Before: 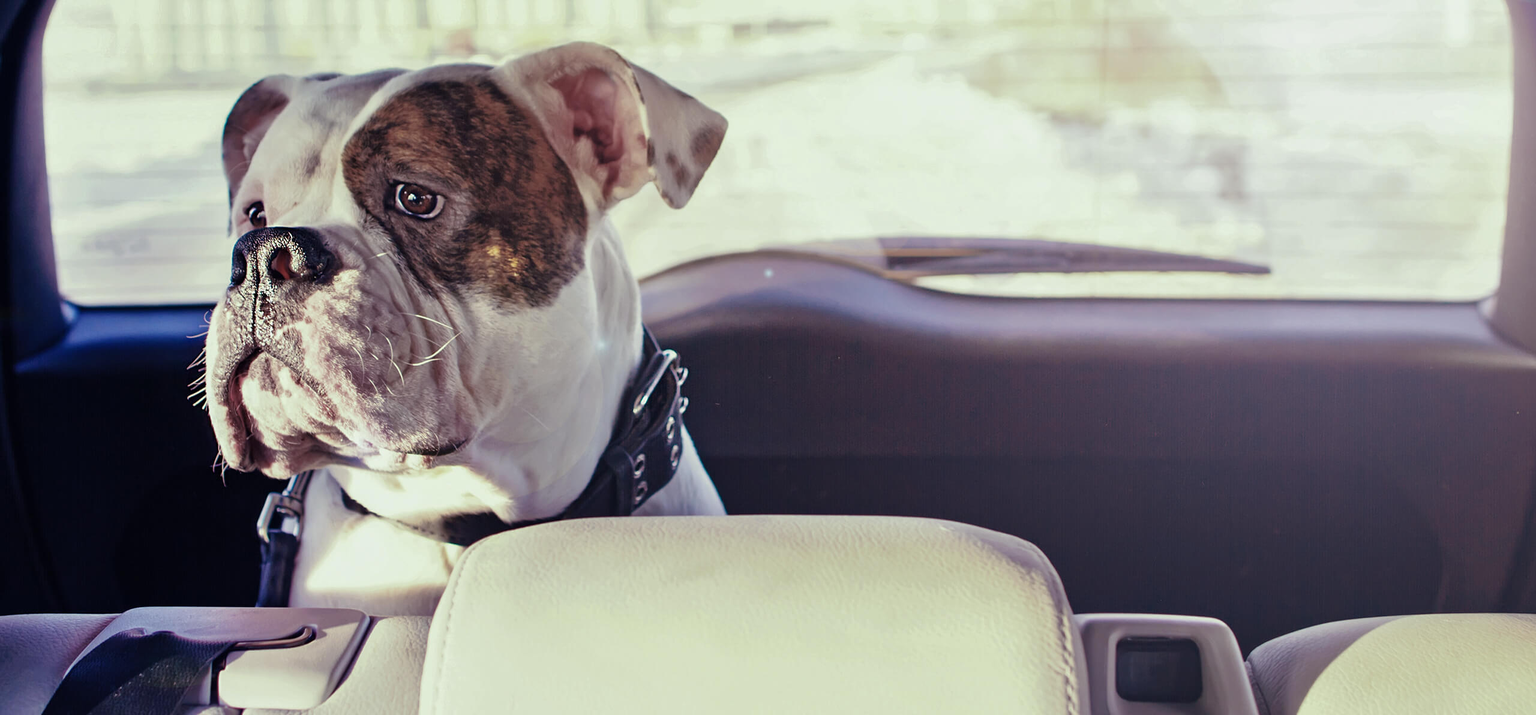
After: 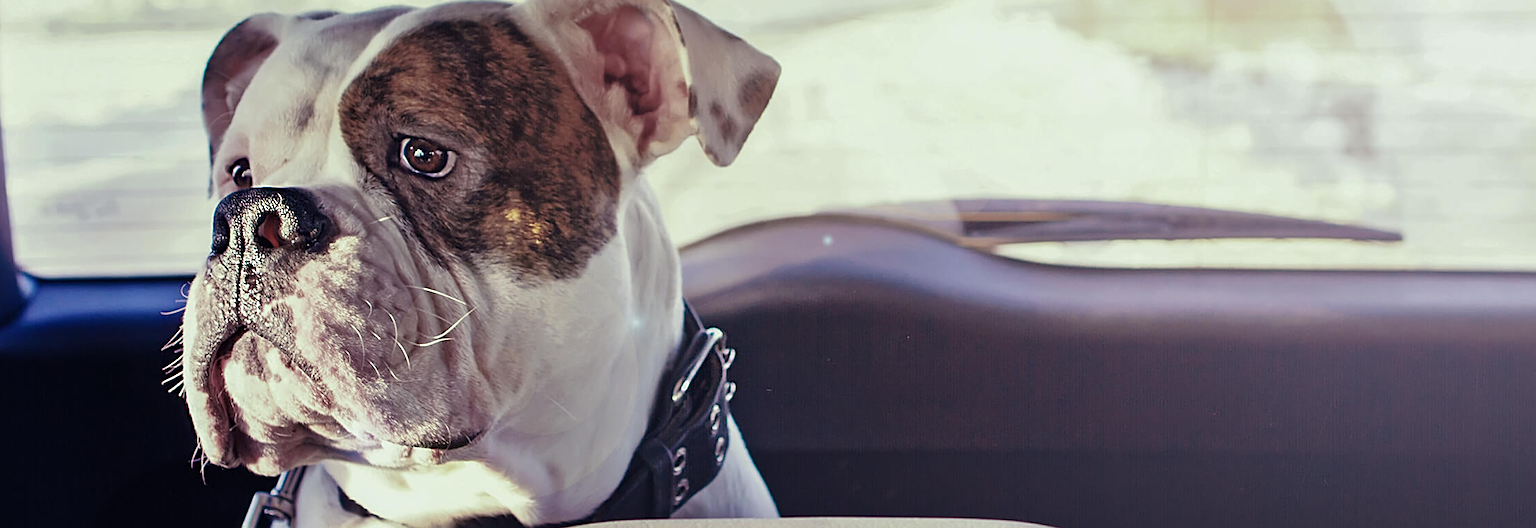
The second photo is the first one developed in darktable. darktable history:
sharpen: on, module defaults
crop: left 3.015%, top 8.969%, right 9.647%, bottom 26.457%
